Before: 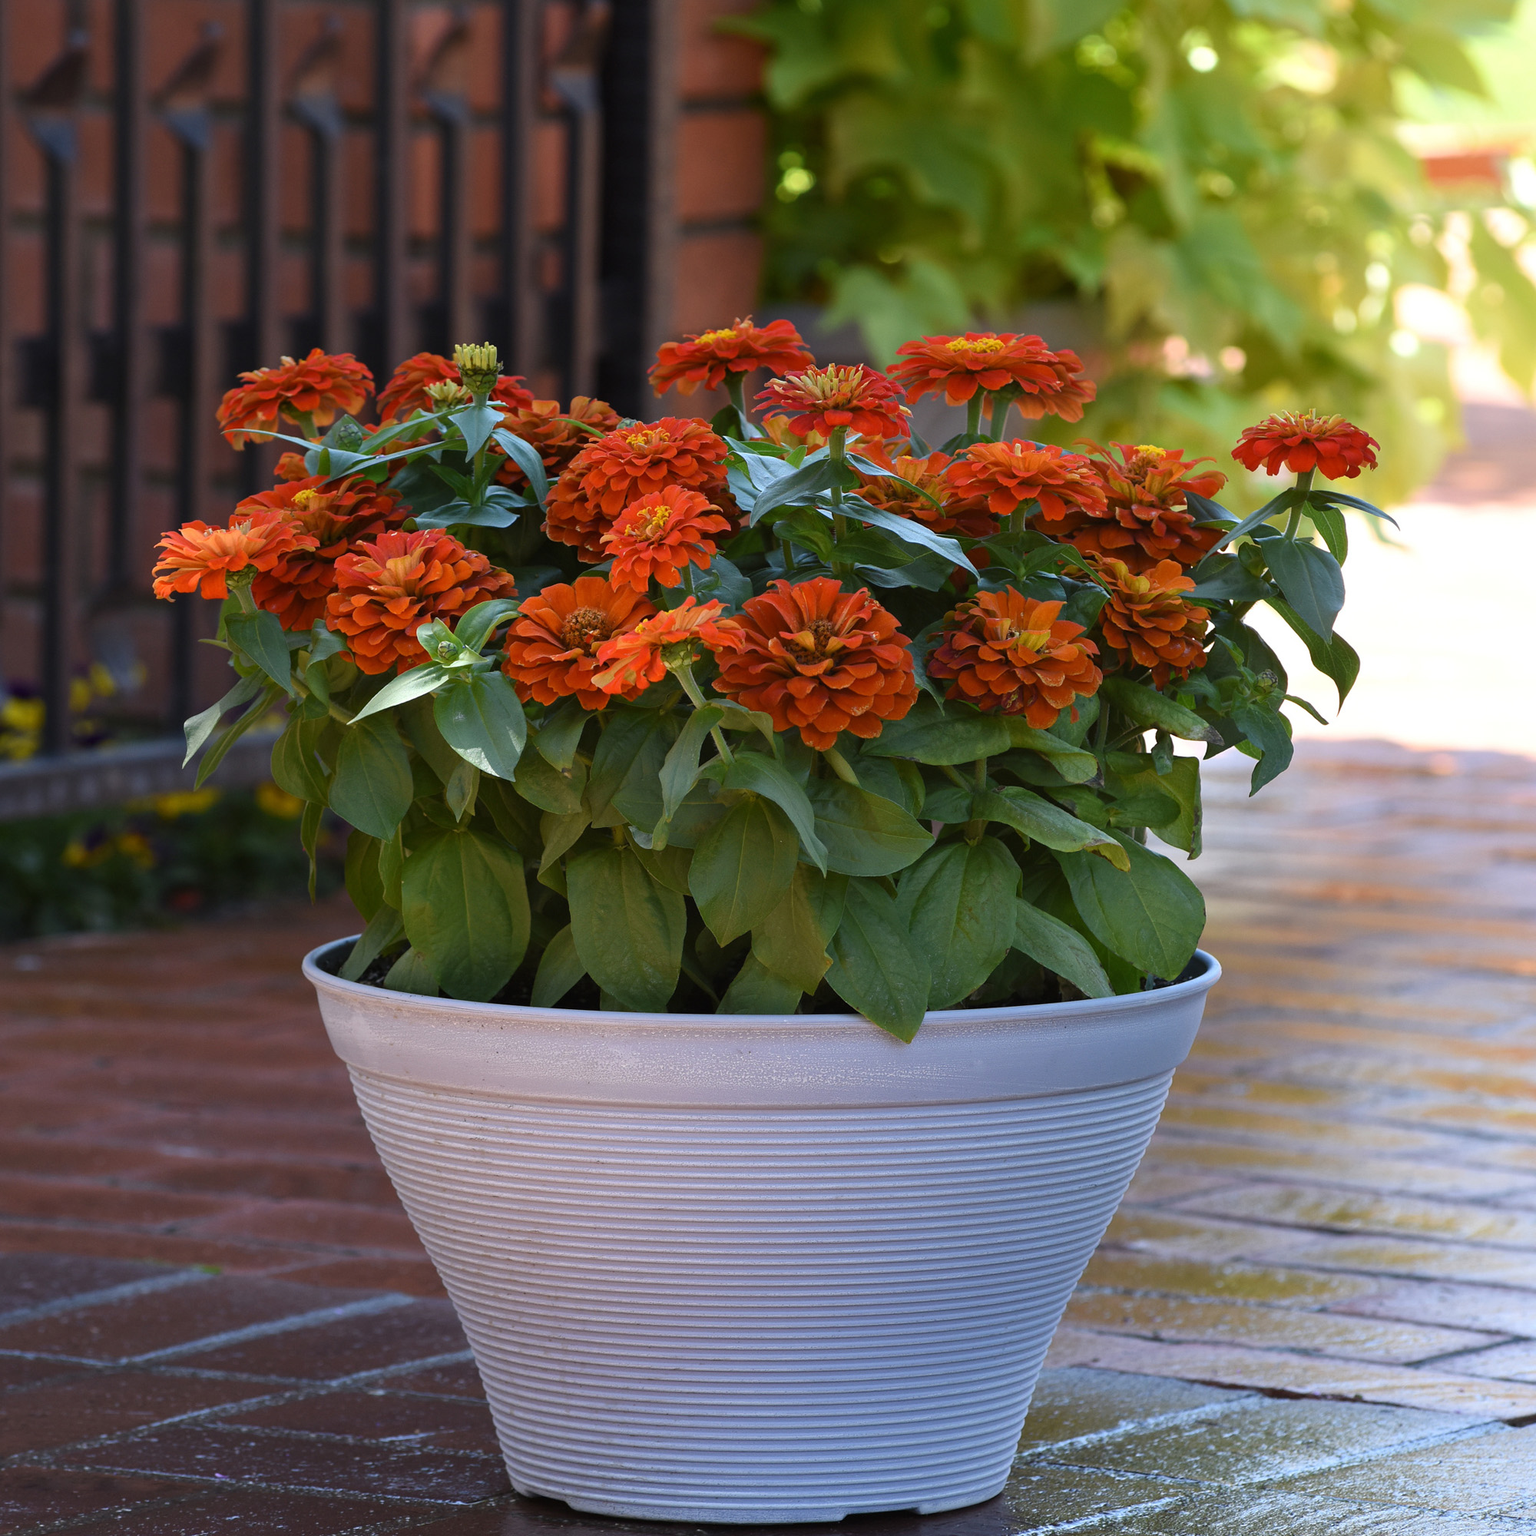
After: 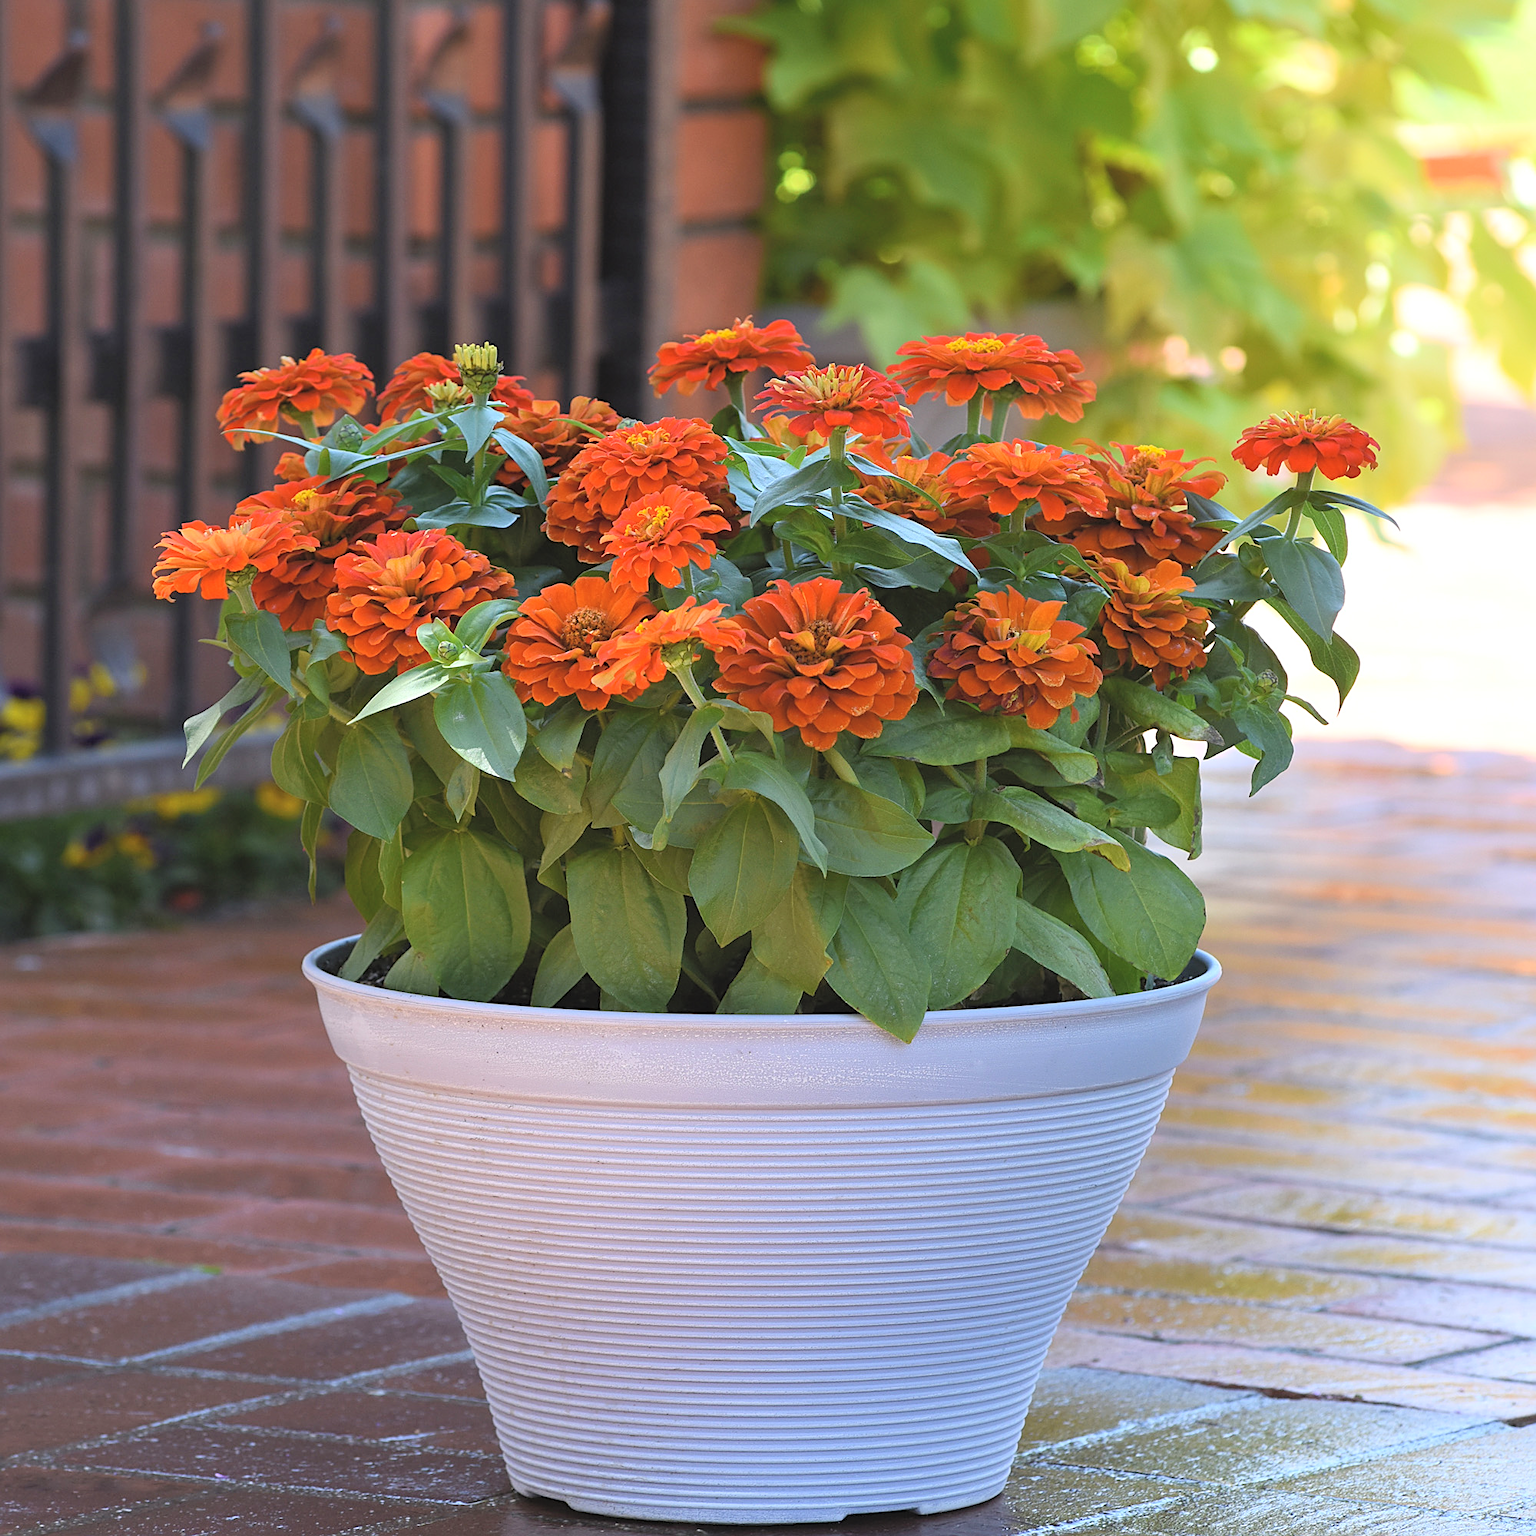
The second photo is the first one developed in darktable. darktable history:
contrast brightness saturation: contrast 0.1, brightness 0.3, saturation 0.14
sharpen: on, module defaults
